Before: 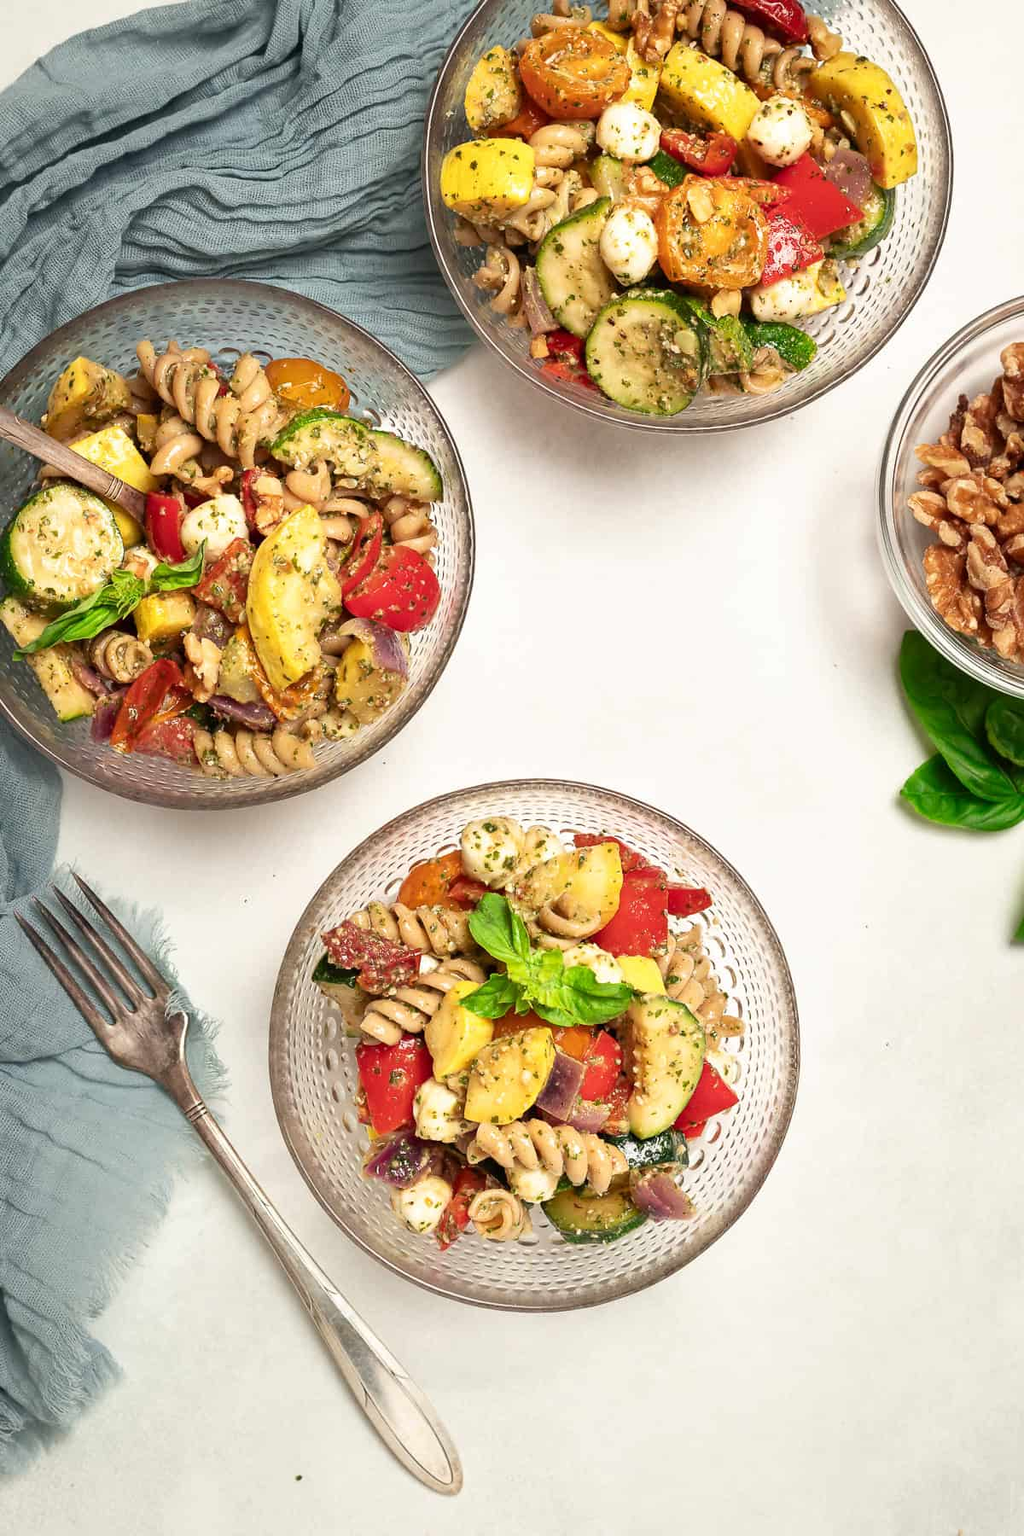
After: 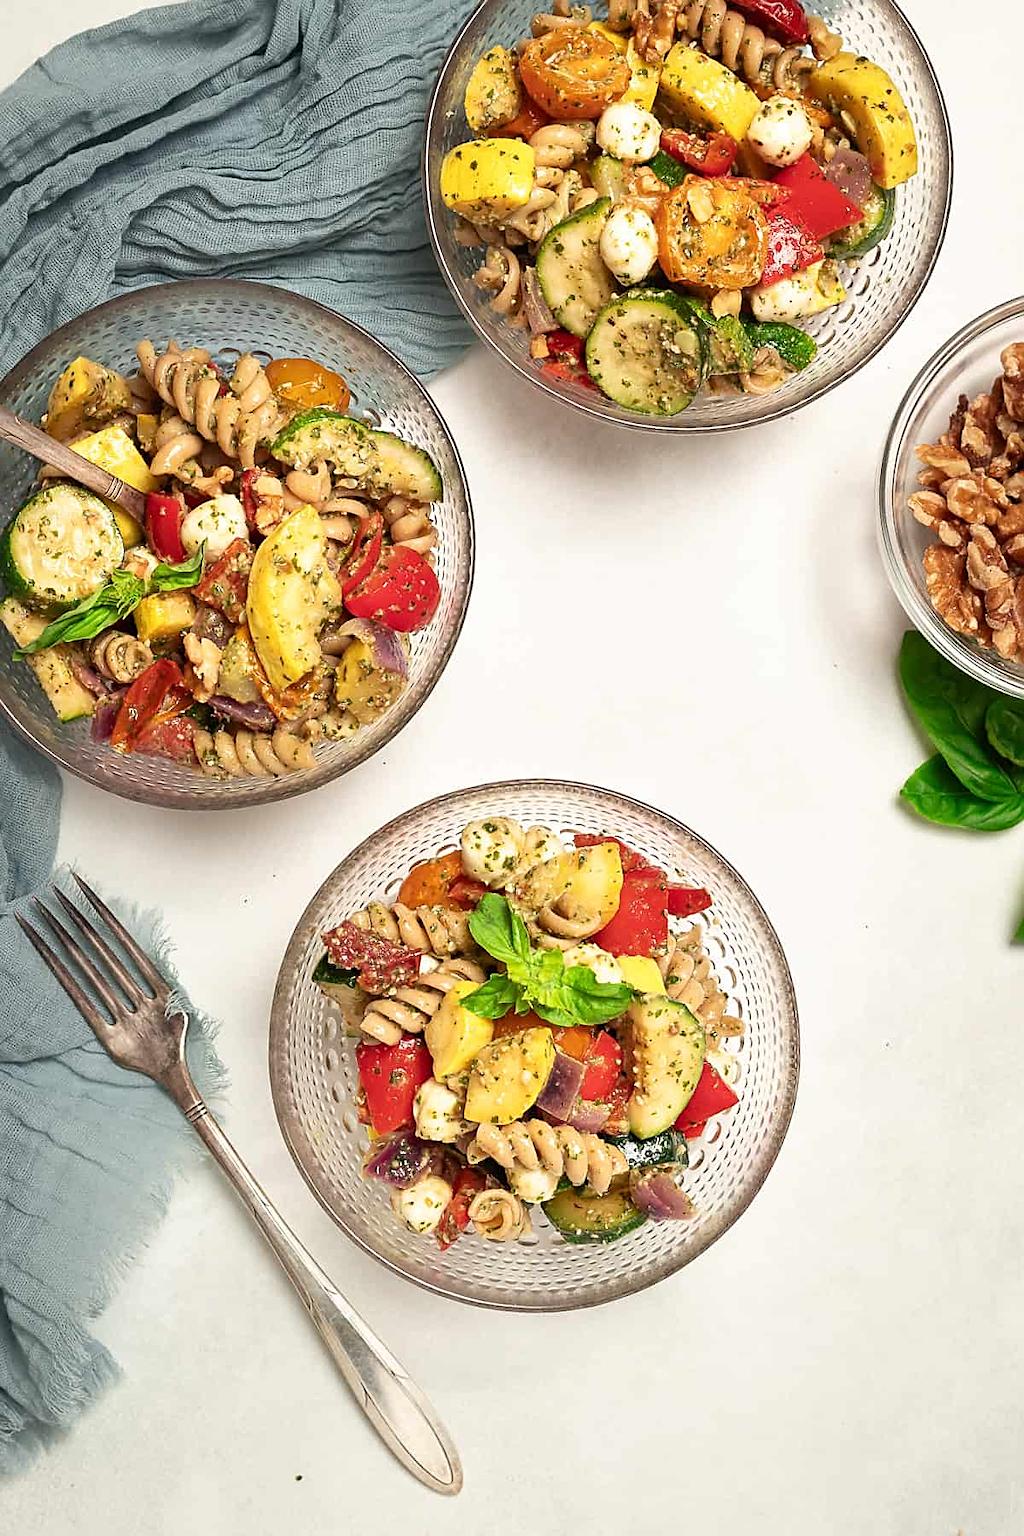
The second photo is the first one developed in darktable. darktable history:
rotate and perspective: crop left 0, crop top 0
sharpen: on, module defaults
